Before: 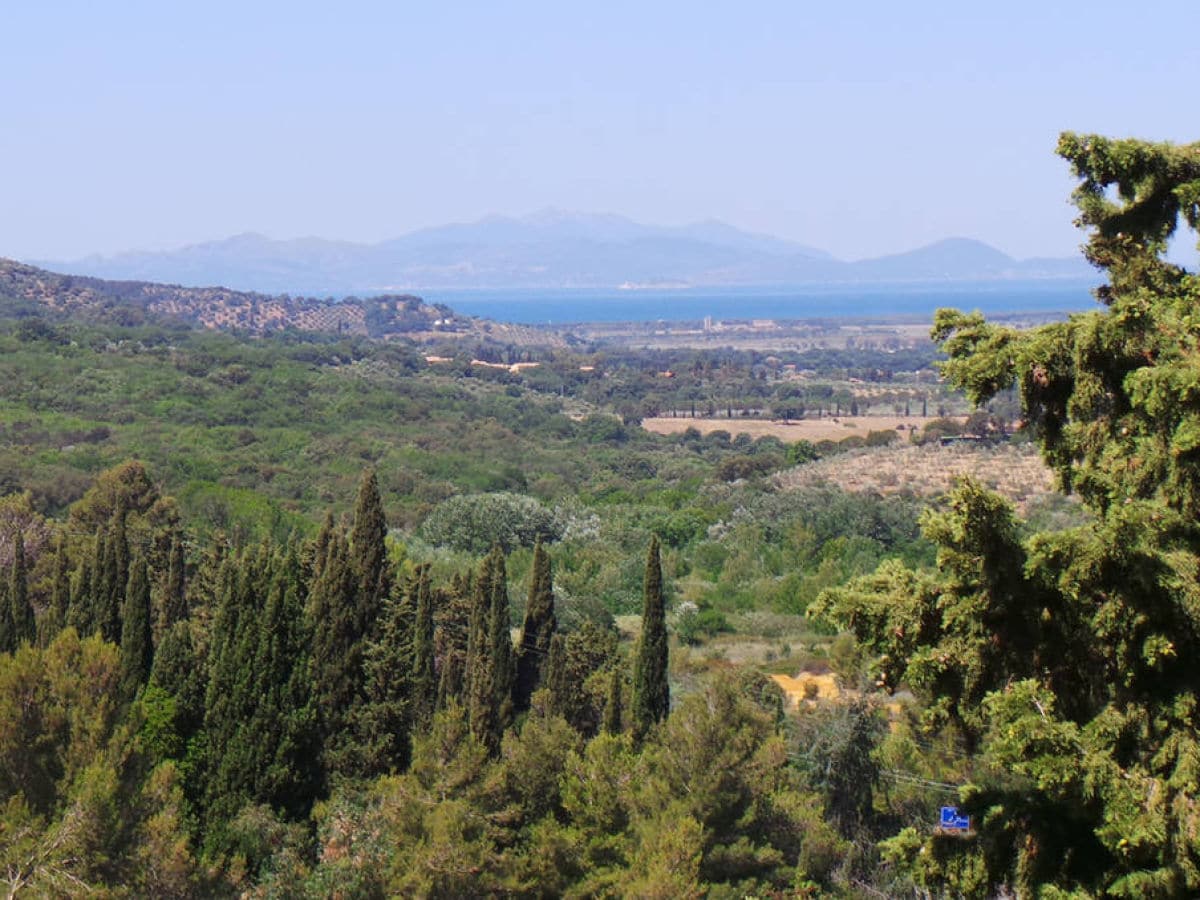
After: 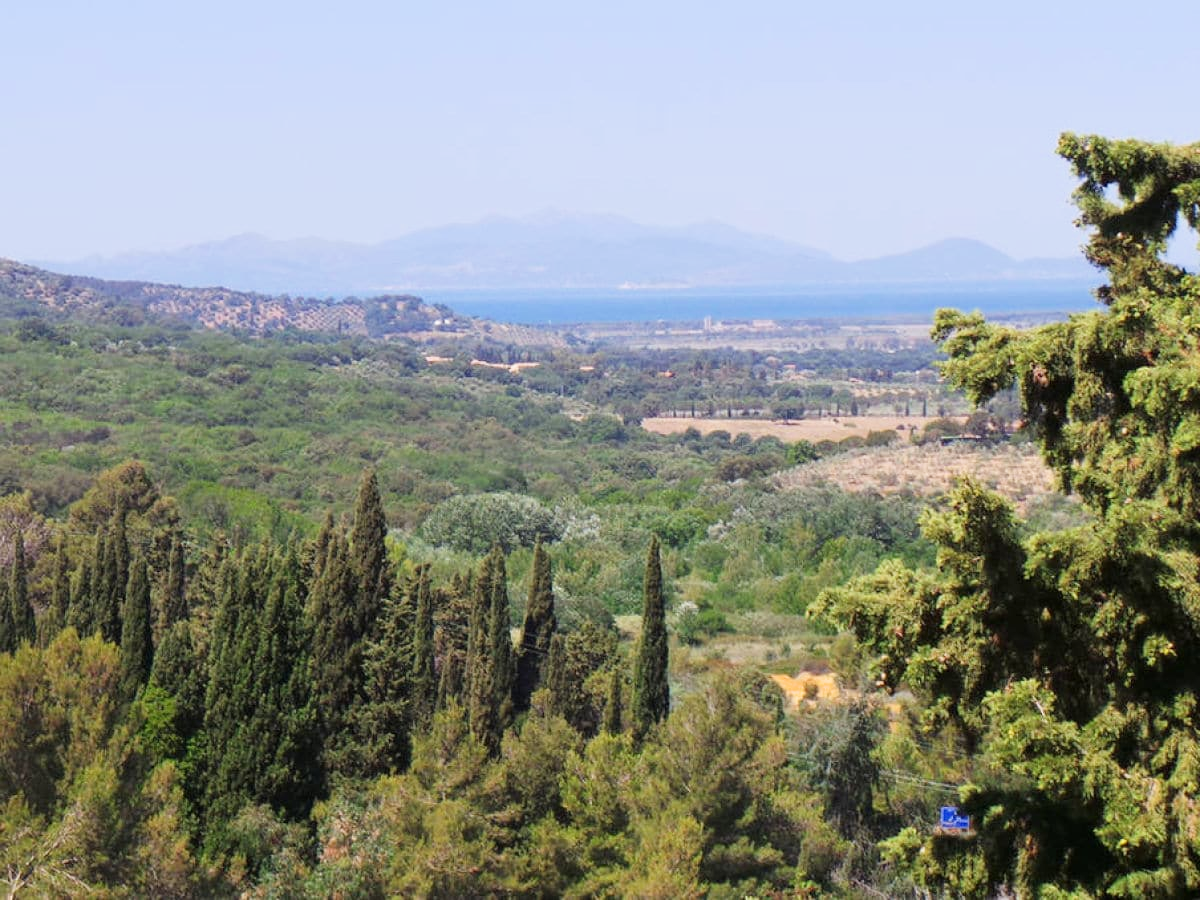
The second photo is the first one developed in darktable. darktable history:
filmic rgb: black relative exposure -14.27 EV, white relative exposure 3.39 EV, hardness 7.84, contrast 0.999
exposure: exposure 0.562 EV, compensate exposure bias true, compensate highlight preservation false
